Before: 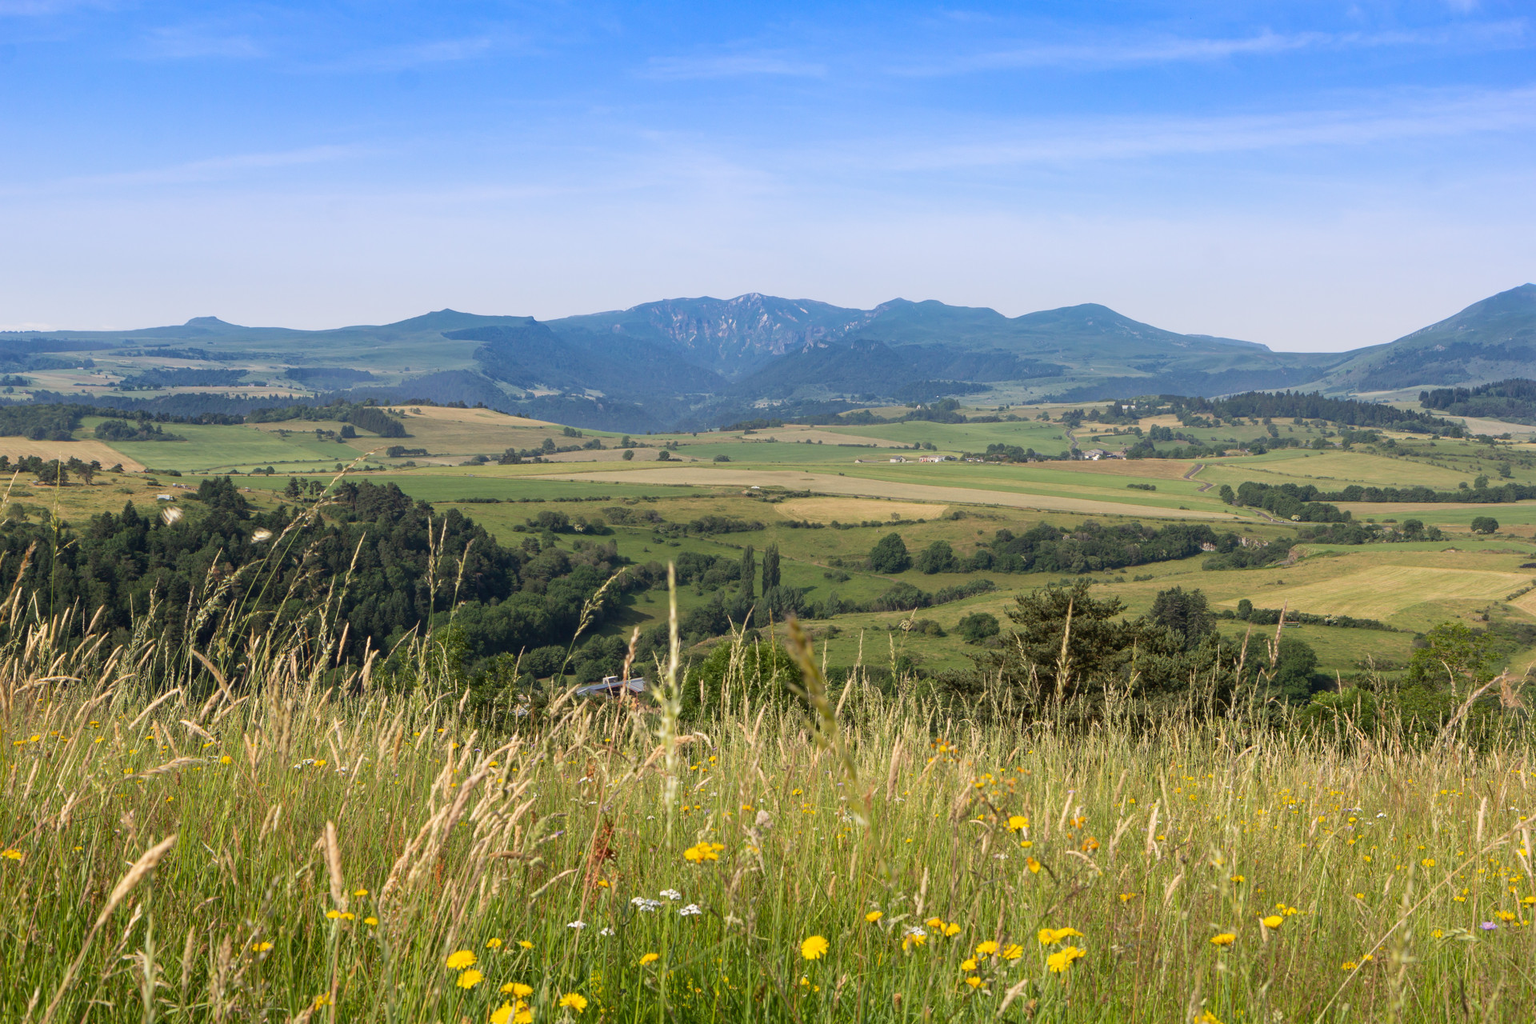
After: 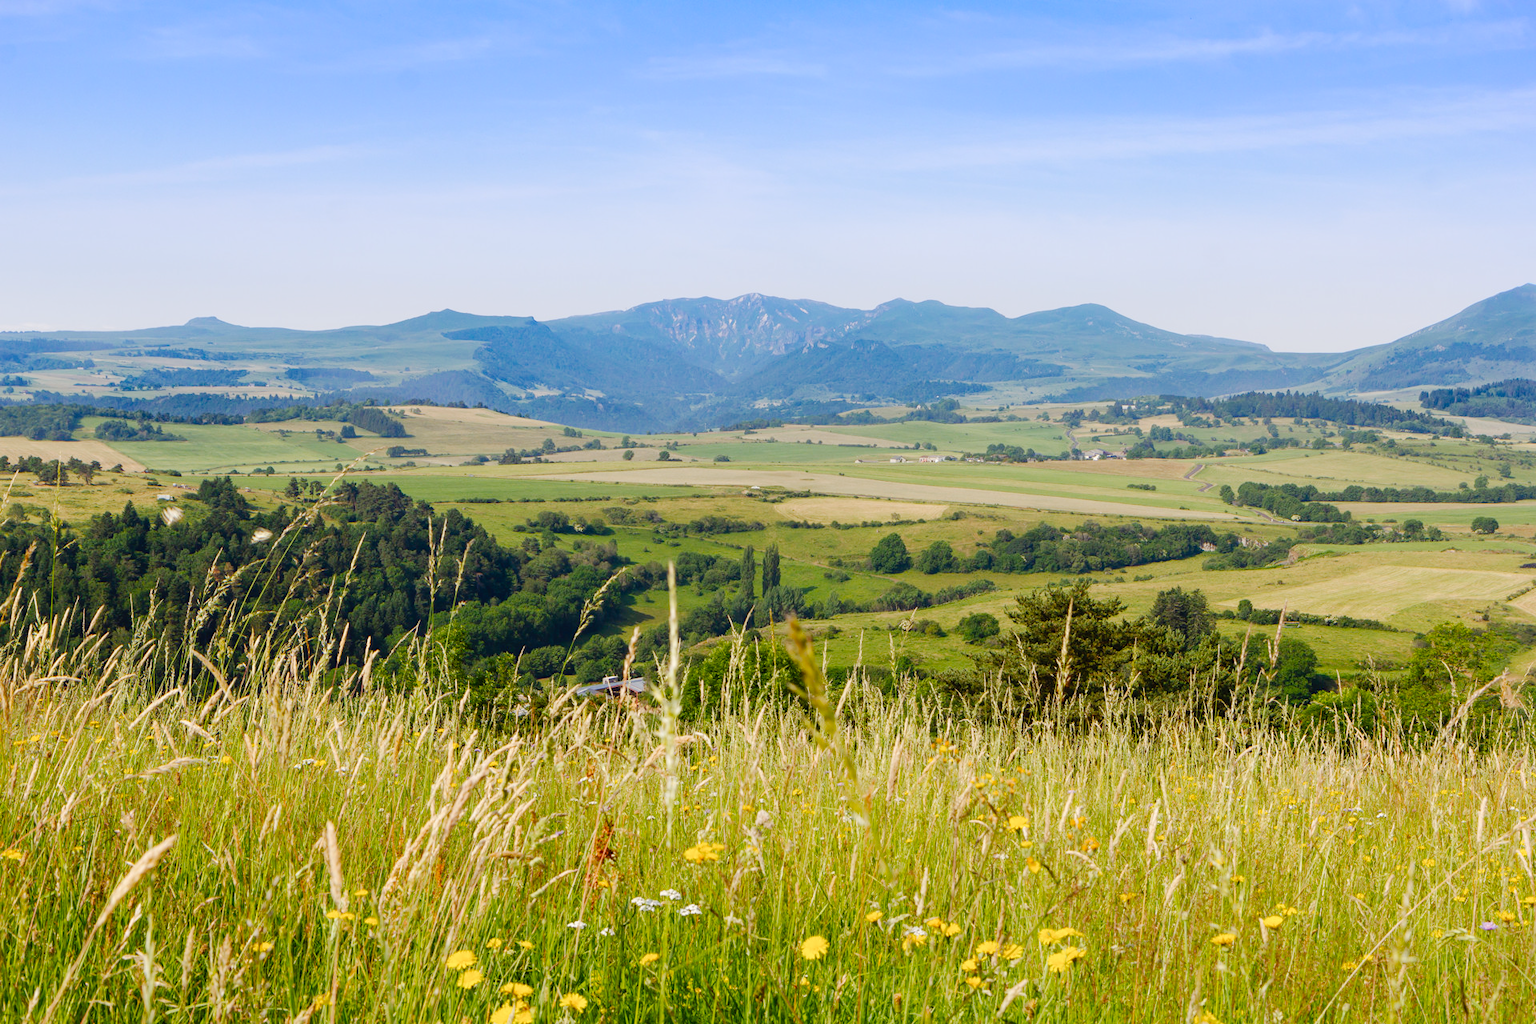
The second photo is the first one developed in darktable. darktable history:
color balance rgb: perceptual saturation grading › global saturation 20%, perceptual saturation grading › highlights -25%, perceptual saturation grading › shadows 50%
tone curve: curves: ch0 [(0, 0) (0.003, 0.012) (0.011, 0.02) (0.025, 0.032) (0.044, 0.046) (0.069, 0.06) (0.1, 0.09) (0.136, 0.133) (0.177, 0.182) (0.224, 0.247) (0.277, 0.316) (0.335, 0.396) (0.399, 0.48) (0.468, 0.568) (0.543, 0.646) (0.623, 0.717) (0.709, 0.777) (0.801, 0.846) (0.898, 0.912) (1, 1)], preserve colors none
